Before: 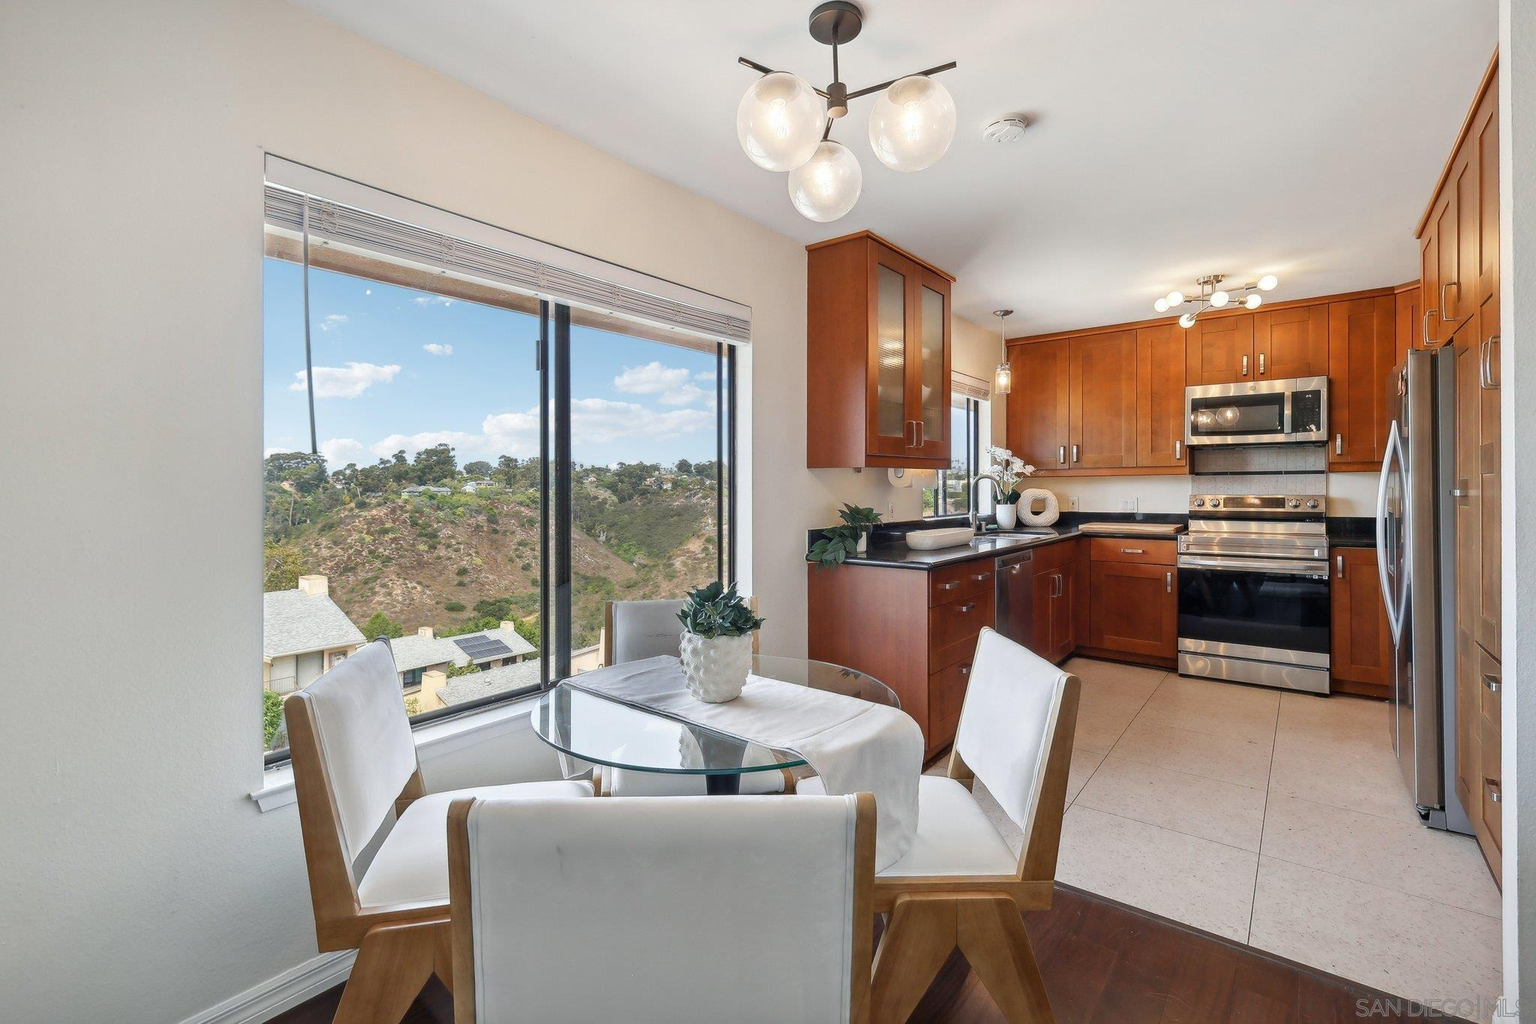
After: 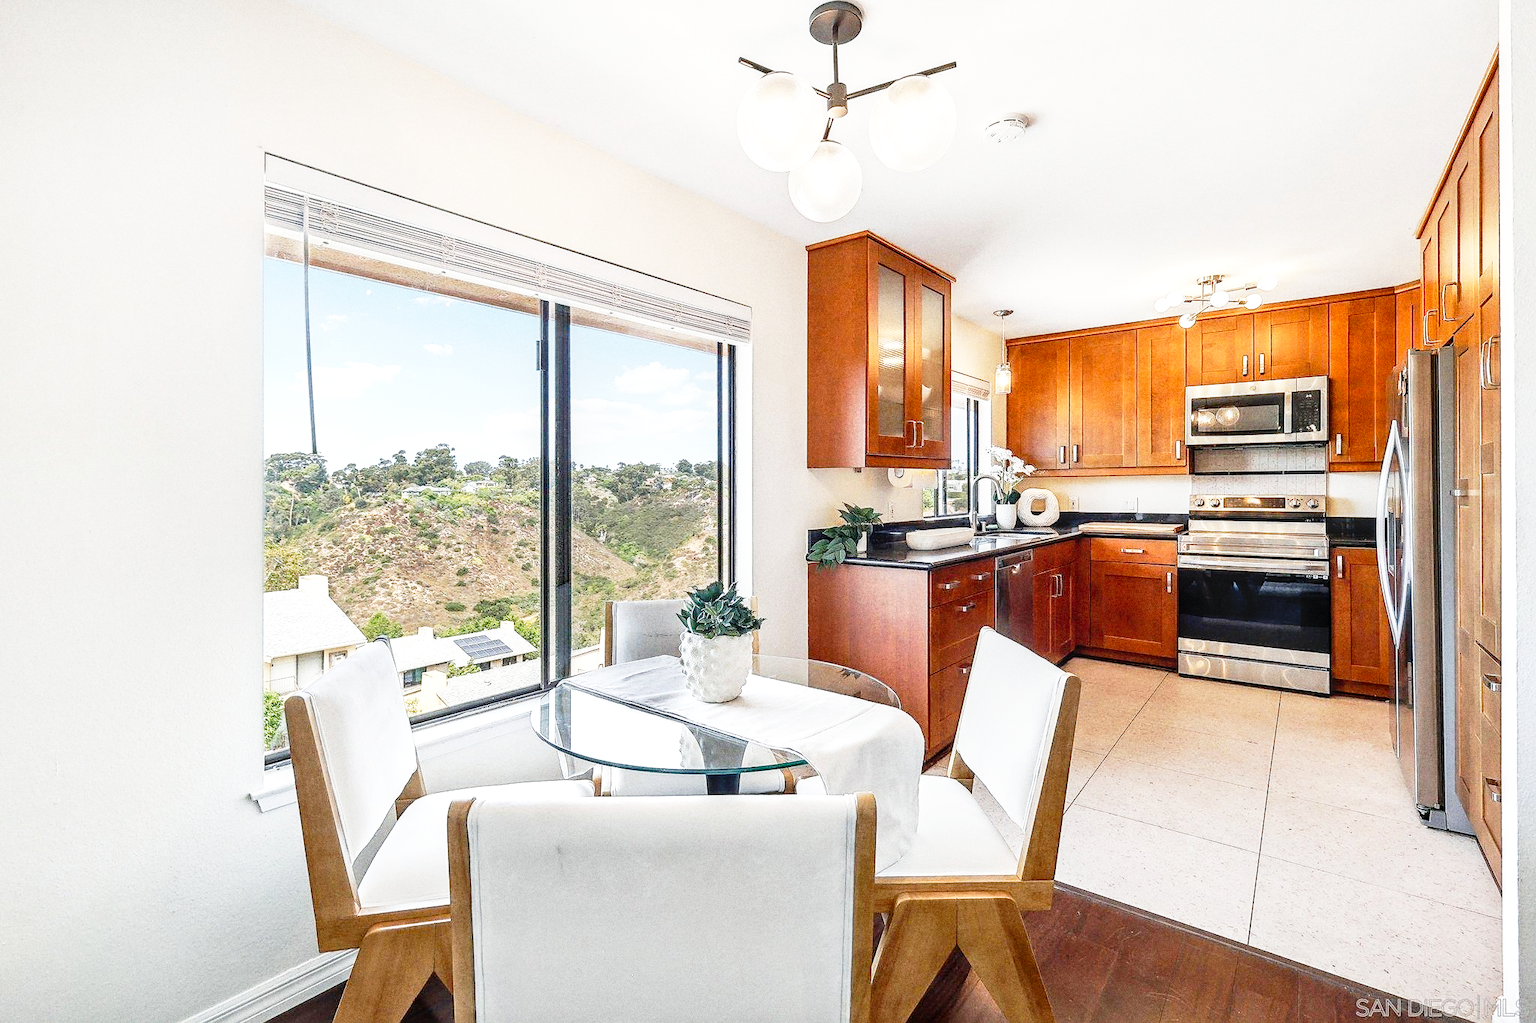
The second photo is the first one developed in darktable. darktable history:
base curve: curves: ch0 [(0, 0) (0.012, 0.01) (0.073, 0.168) (0.31, 0.711) (0.645, 0.957) (1, 1)], preserve colors none
sharpen: on, module defaults
local contrast: on, module defaults
grain: coarseness 0.09 ISO, strength 40%
